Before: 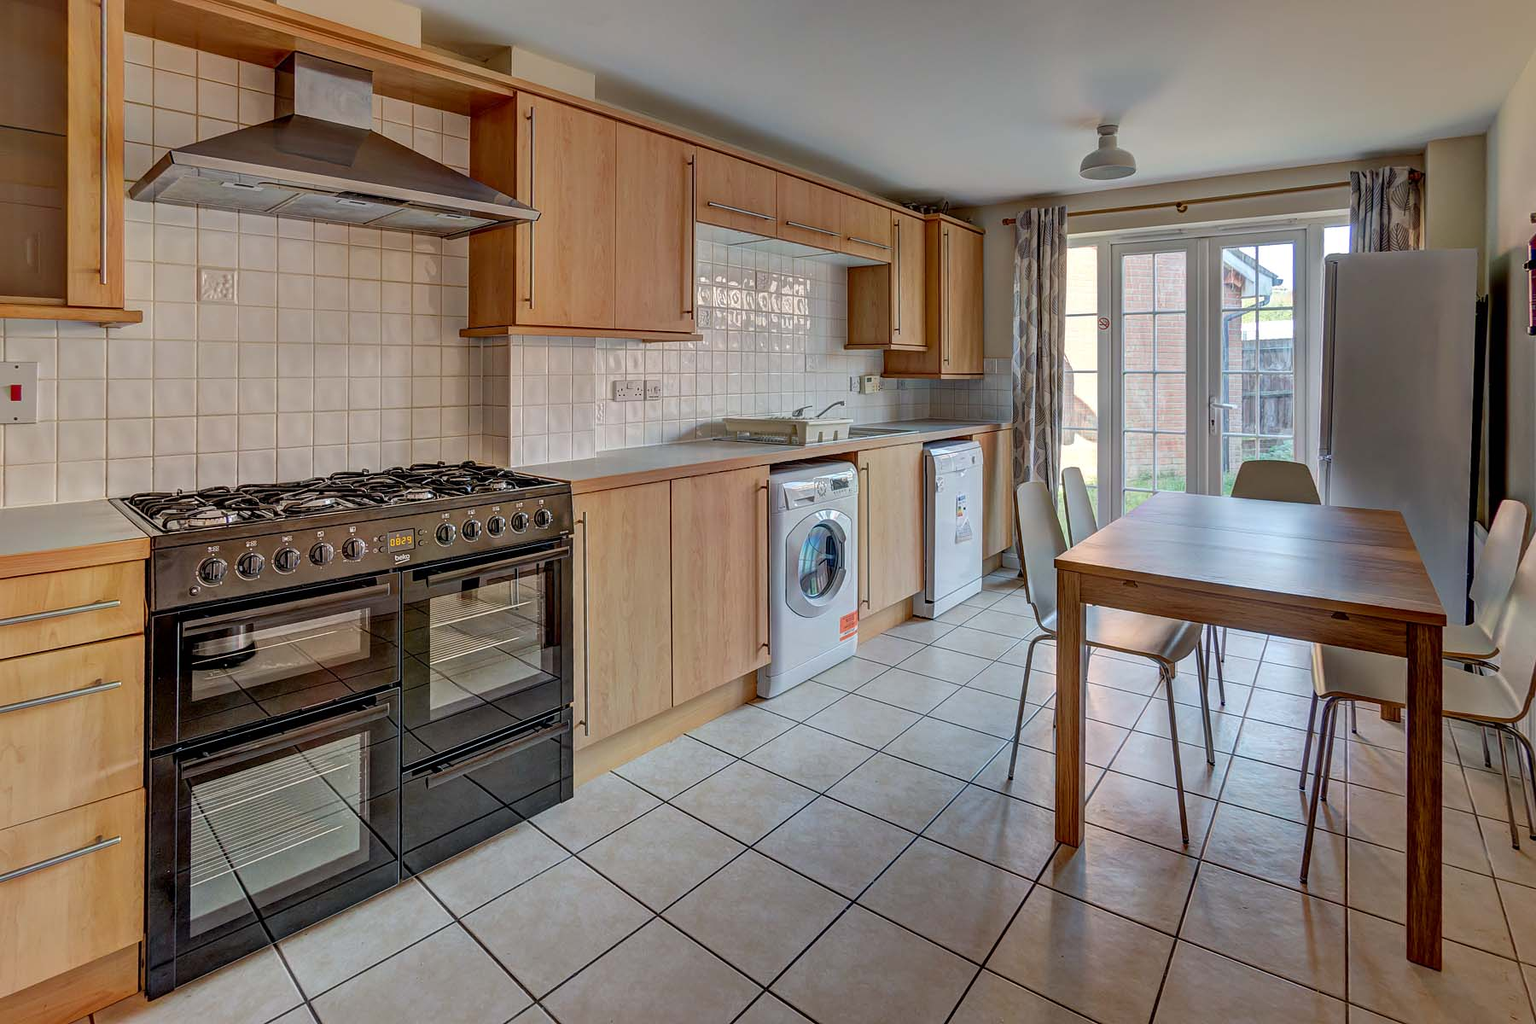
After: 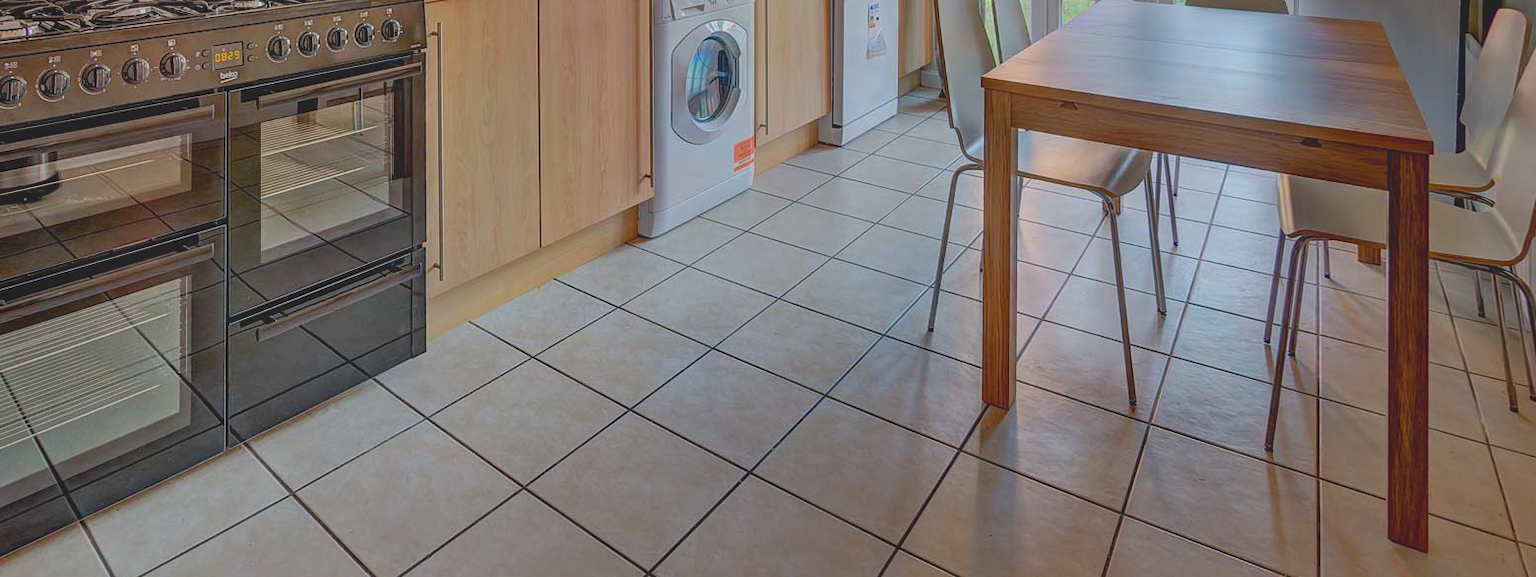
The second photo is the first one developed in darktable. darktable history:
contrast brightness saturation: contrast -0.28
crop and rotate: left 13.306%, top 48.129%, bottom 2.928%
vignetting: brightness -0.233, saturation 0.141
